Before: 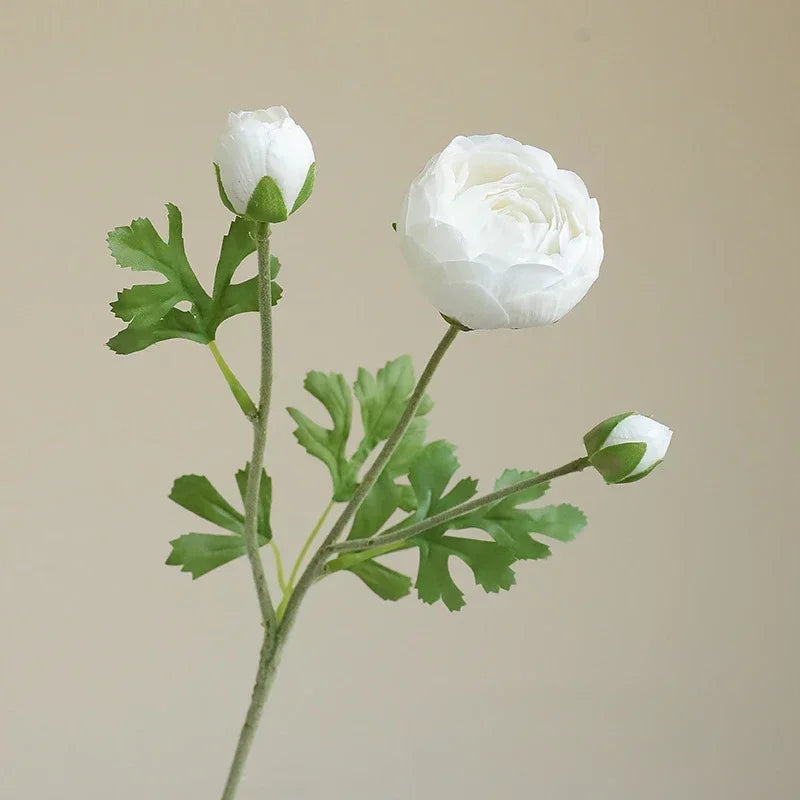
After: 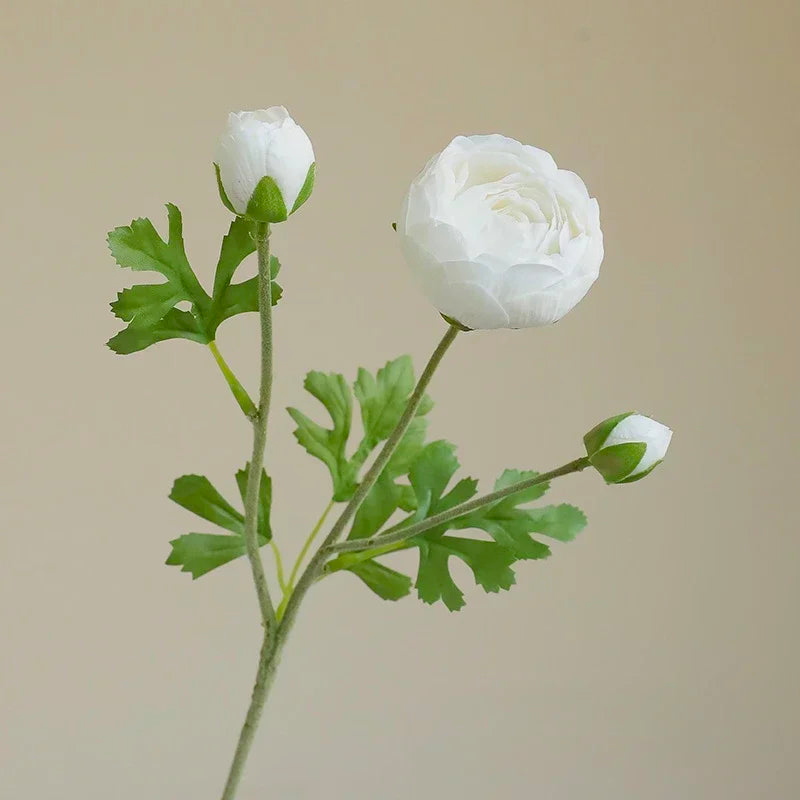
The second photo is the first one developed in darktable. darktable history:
color balance rgb: perceptual saturation grading › global saturation 19.704%, contrast -9.46%
